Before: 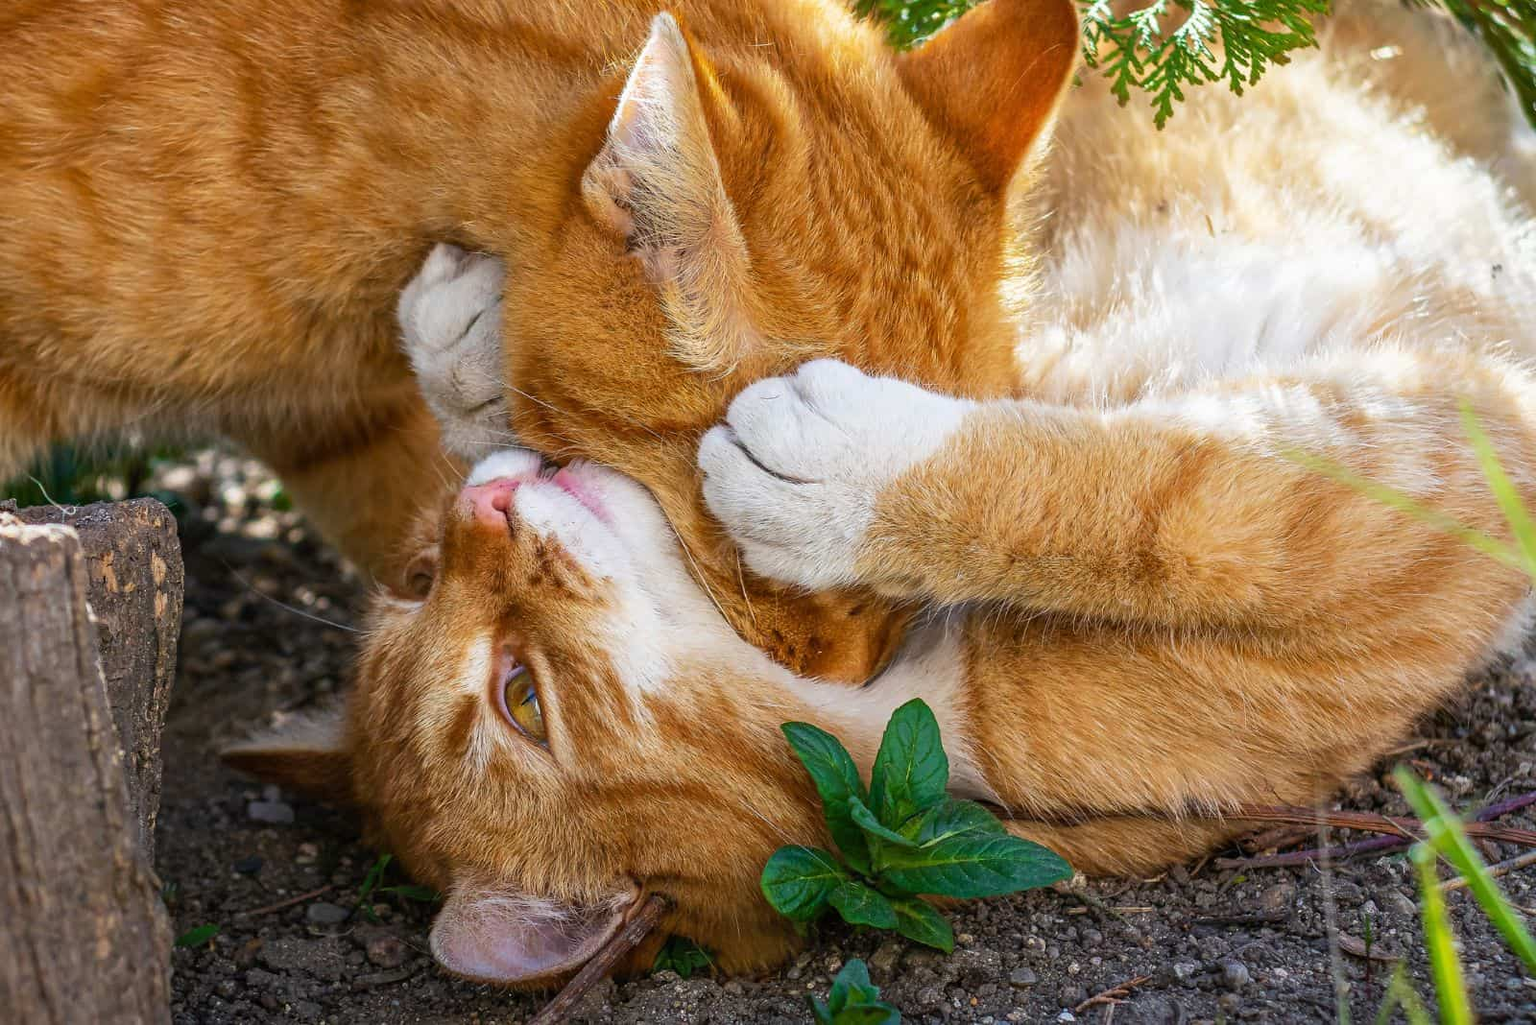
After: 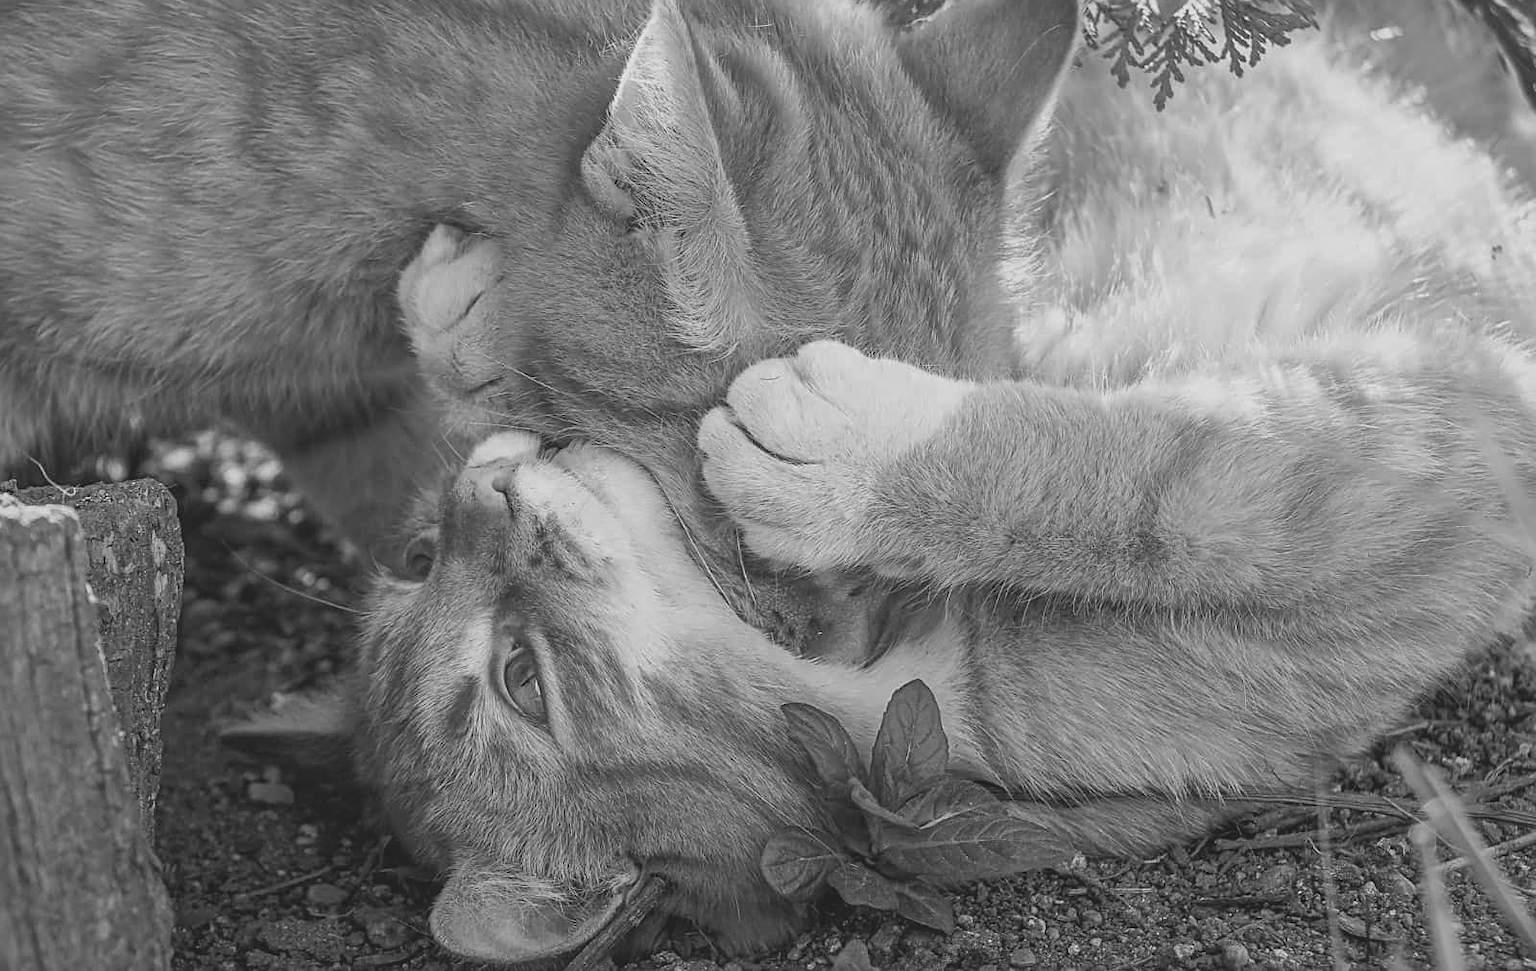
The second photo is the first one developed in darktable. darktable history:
sharpen: on, module defaults
contrast brightness saturation: contrast -0.249, saturation -0.433
crop and rotate: top 1.888%, bottom 3.269%
color zones: curves: ch0 [(0, 0.613) (0.01, 0.613) (0.245, 0.448) (0.498, 0.529) (0.642, 0.665) (0.879, 0.777) (0.99, 0.613)]; ch1 [(0, 0) (0.143, 0) (0.286, 0) (0.429, 0) (0.571, 0) (0.714, 0) (0.857, 0)]
local contrast: mode bilateral grid, contrast 11, coarseness 25, detail 112%, midtone range 0.2
